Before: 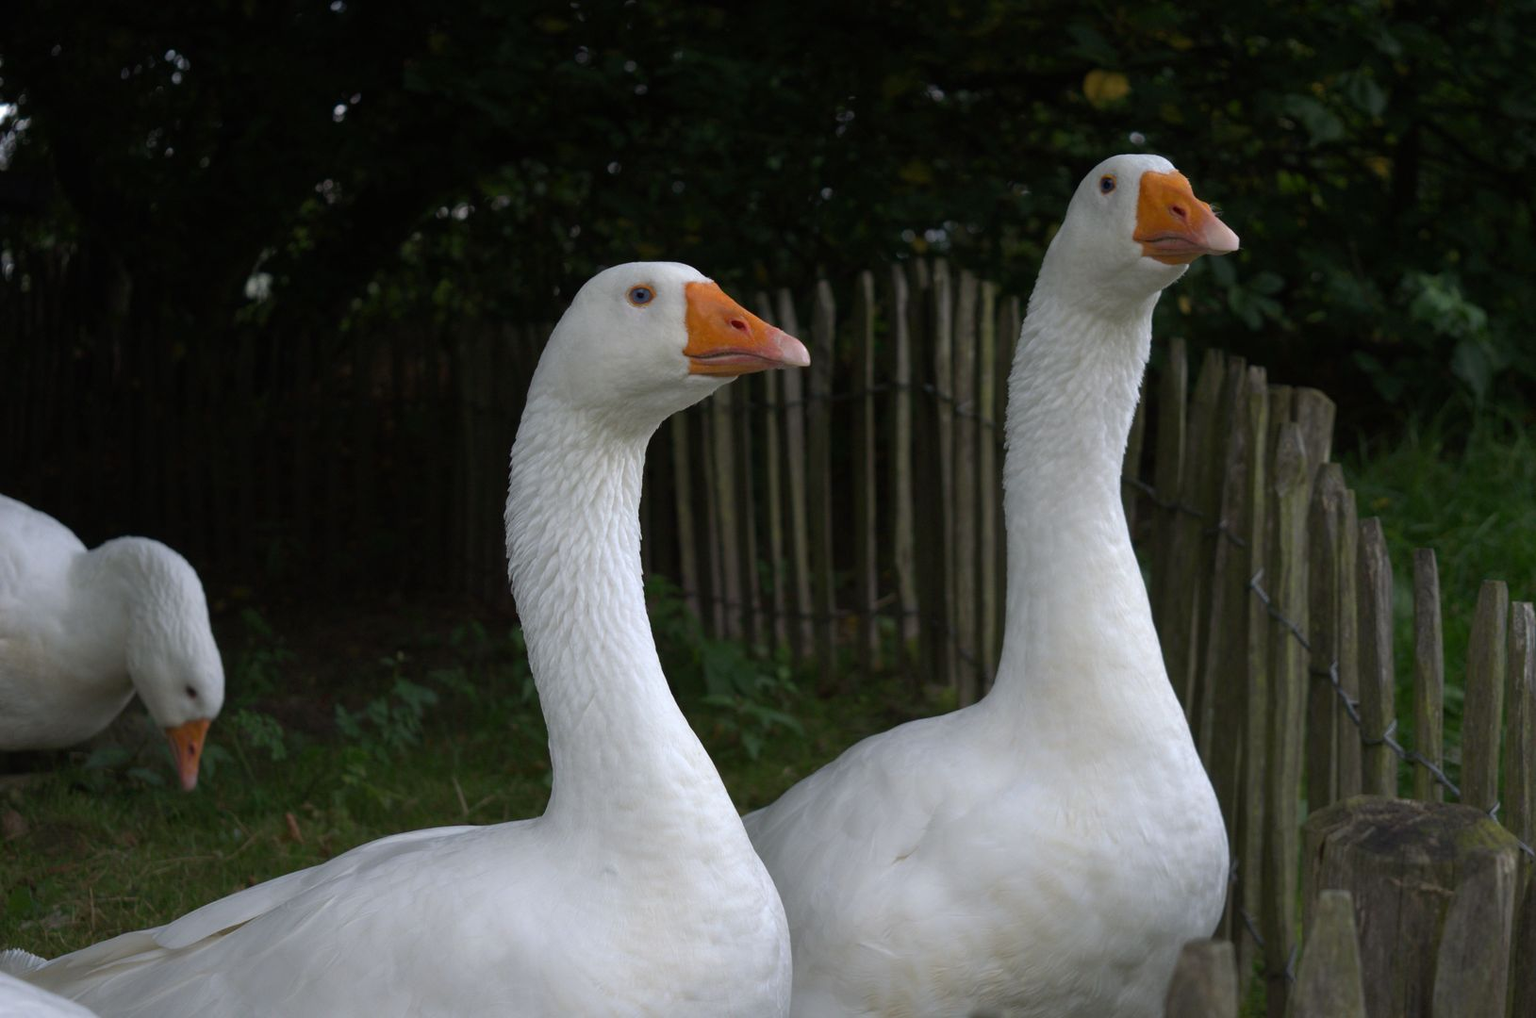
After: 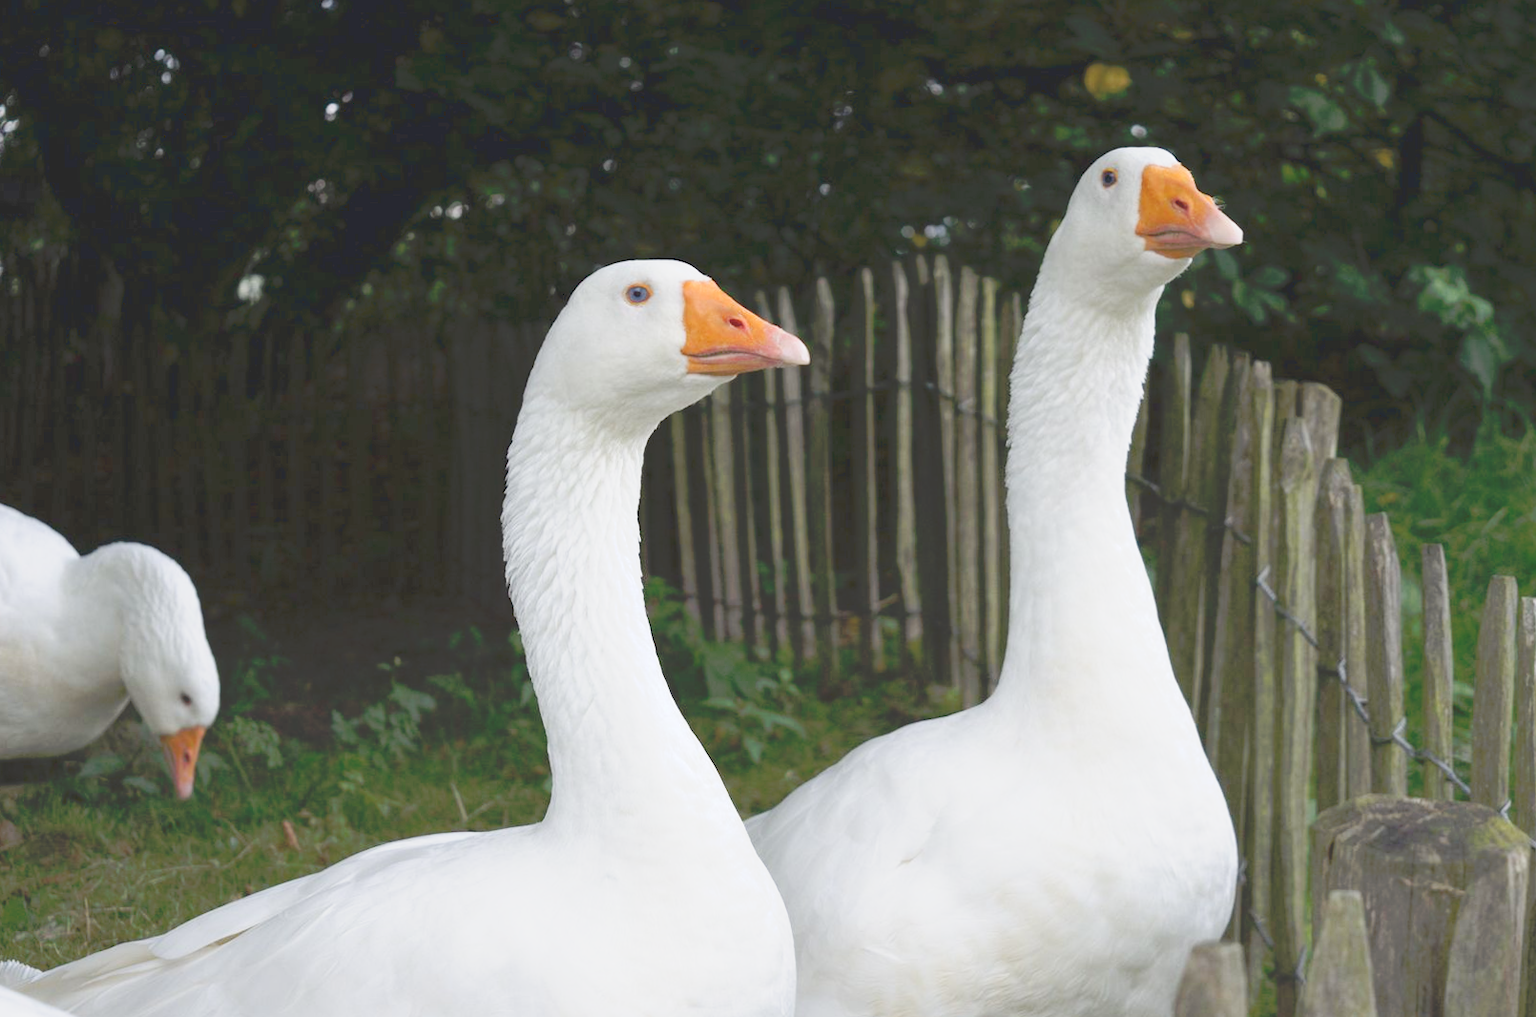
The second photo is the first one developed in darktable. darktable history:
rotate and perspective: rotation -0.45°, automatic cropping original format, crop left 0.008, crop right 0.992, crop top 0.012, crop bottom 0.988
tone curve: curves: ch0 [(0, 0) (0.003, 0.195) (0.011, 0.161) (0.025, 0.21) (0.044, 0.24) (0.069, 0.254) (0.1, 0.283) (0.136, 0.347) (0.177, 0.412) (0.224, 0.455) (0.277, 0.531) (0.335, 0.606) (0.399, 0.679) (0.468, 0.748) (0.543, 0.814) (0.623, 0.876) (0.709, 0.927) (0.801, 0.949) (0.898, 0.962) (1, 1)], preserve colors none
